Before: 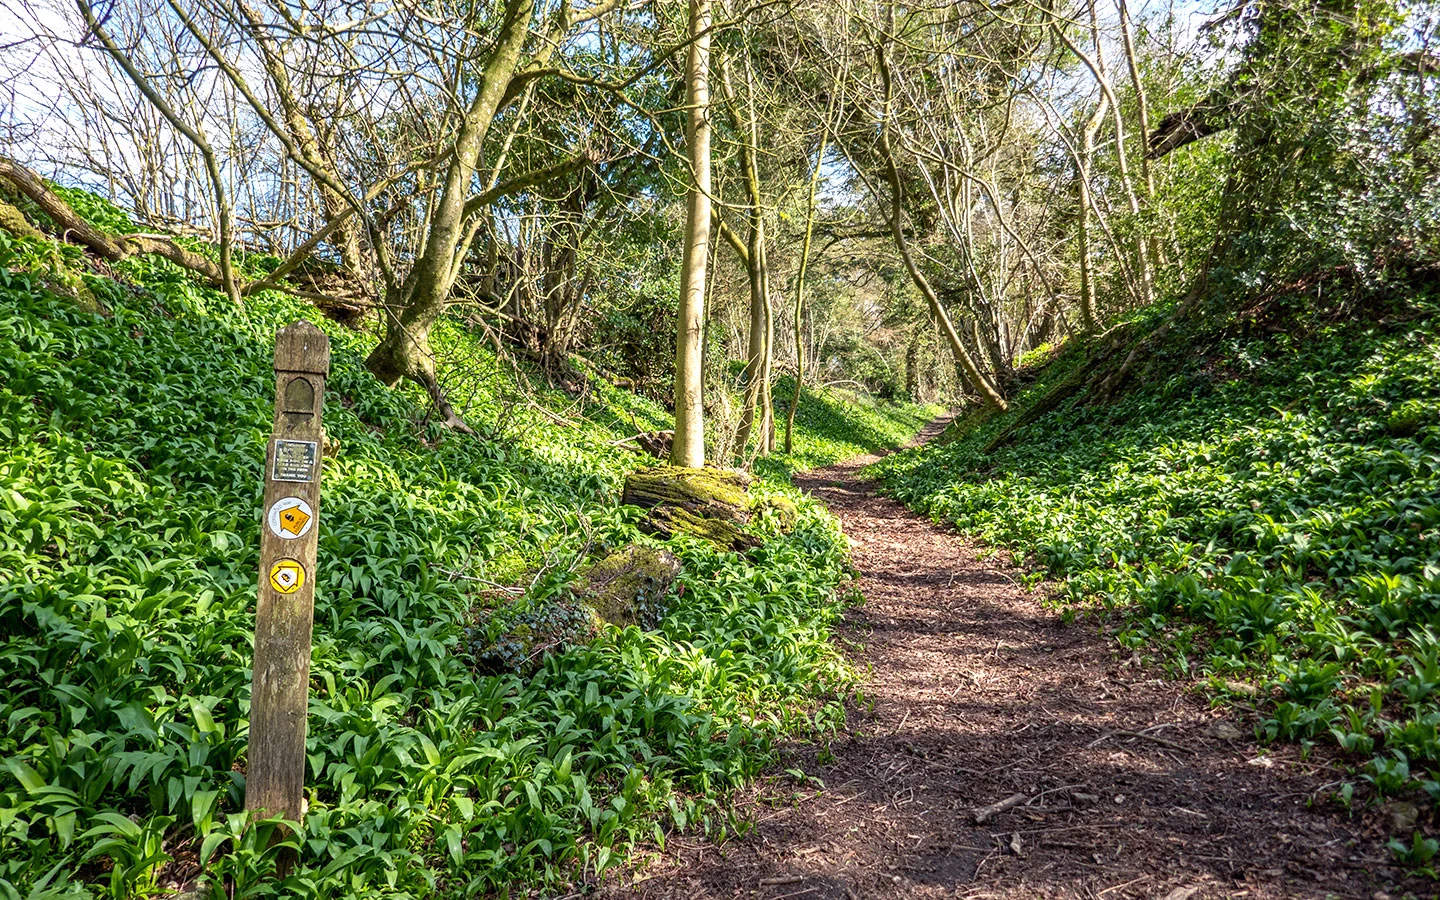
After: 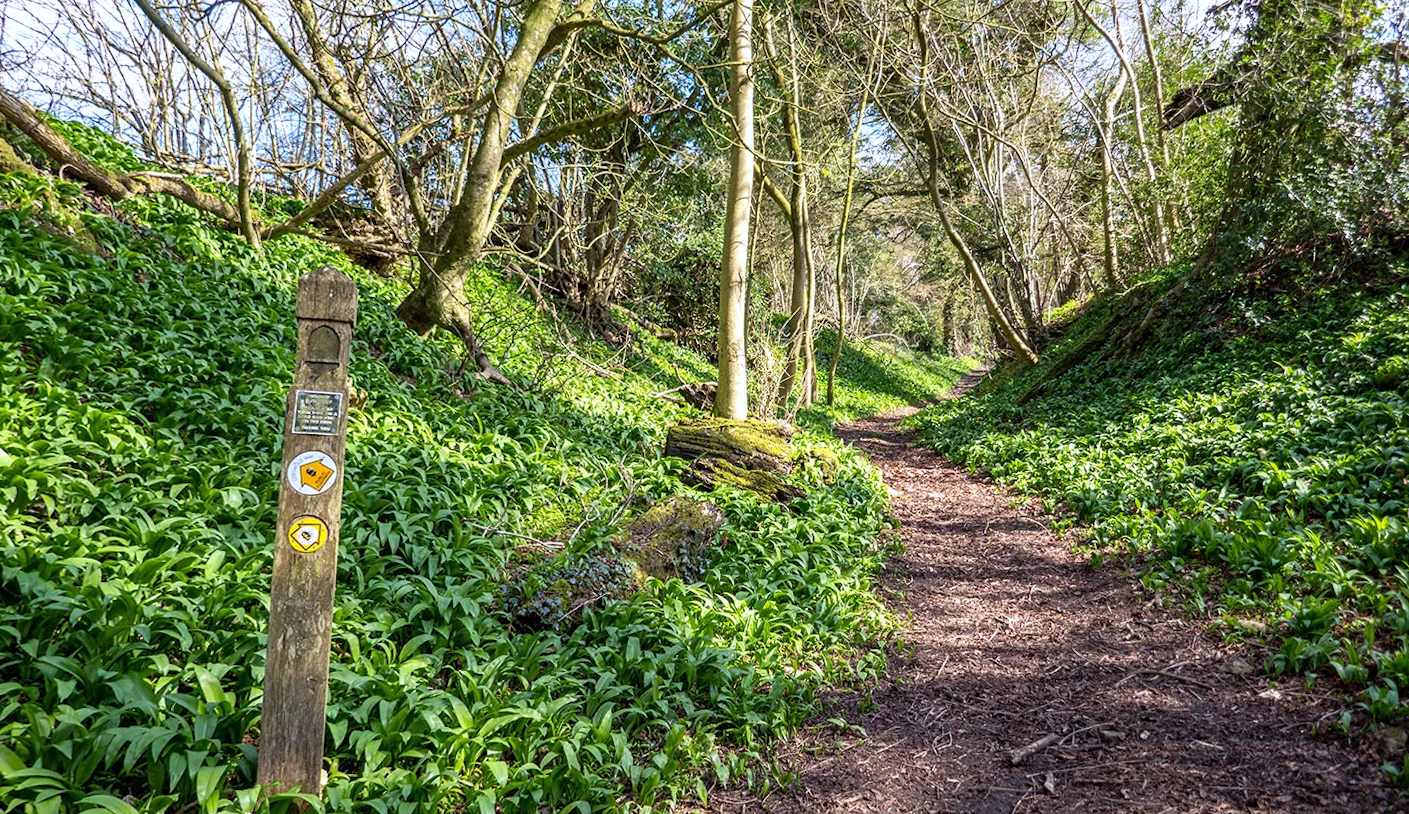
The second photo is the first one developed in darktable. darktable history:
rotate and perspective: rotation -0.013°, lens shift (vertical) -0.027, lens shift (horizontal) 0.178, crop left 0.016, crop right 0.989, crop top 0.082, crop bottom 0.918
crop and rotate: left 0.614%, top 0.179%, bottom 0.309%
white balance: red 0.984, blue 1.059
